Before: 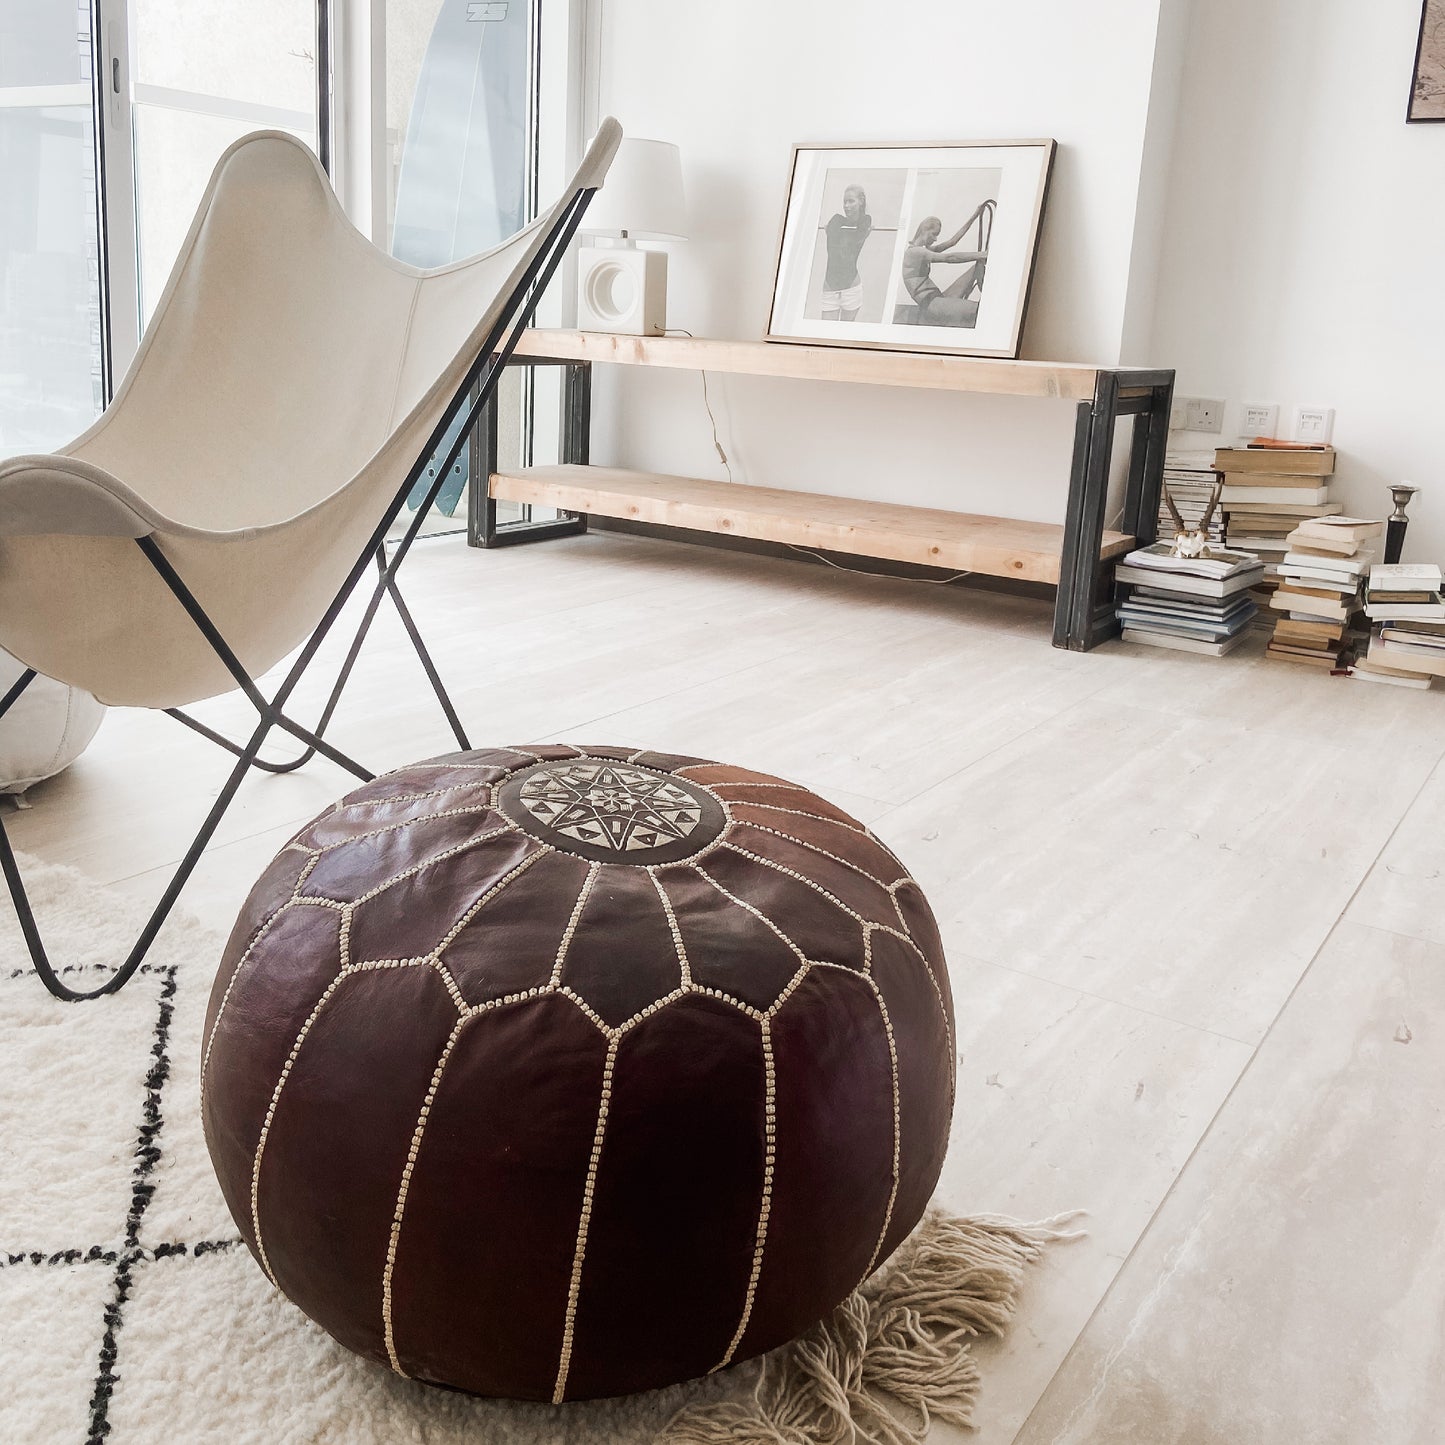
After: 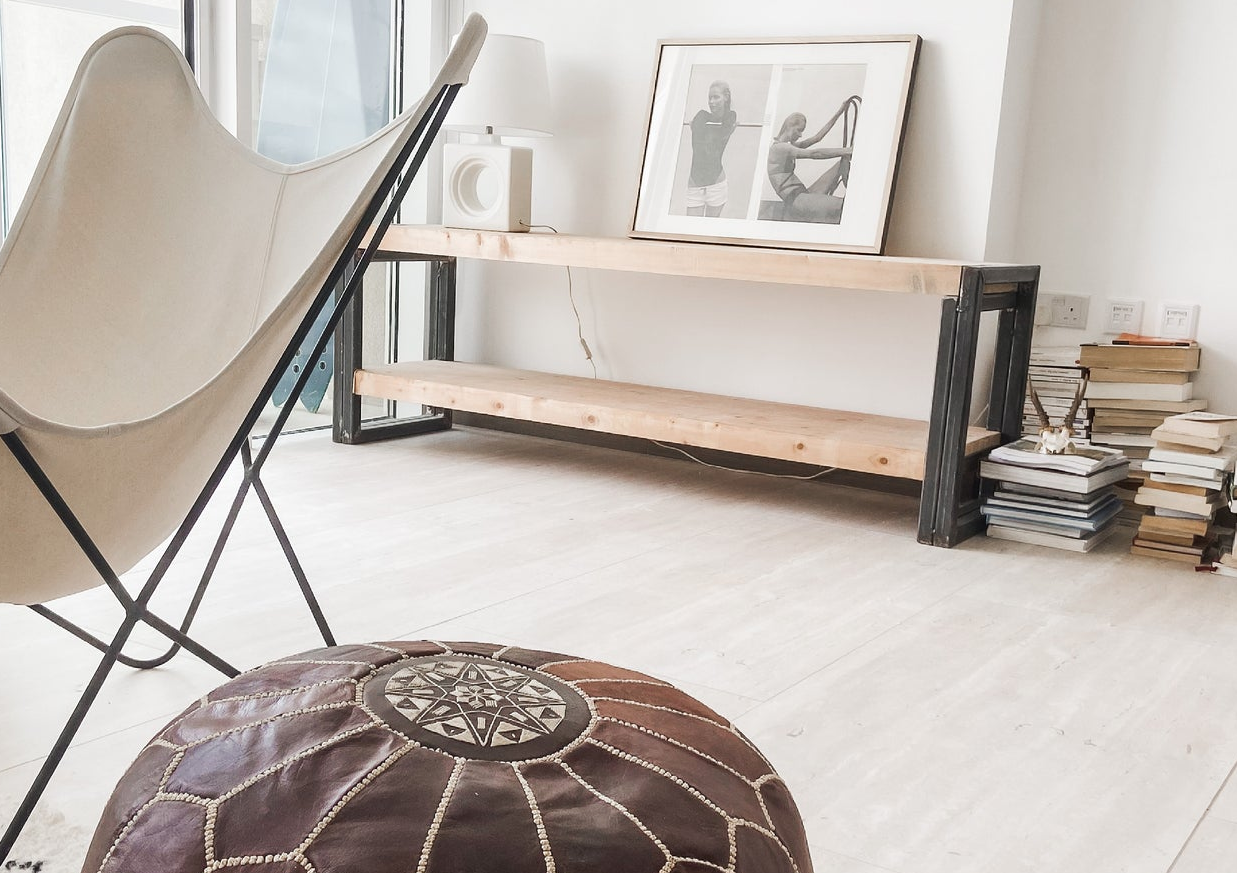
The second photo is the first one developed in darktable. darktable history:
white balance: emerald 1
crop and rotate: left 9.345%, top 7.22%, right 4.982%, bottom 32.331%
exposure: exposure 0.014 EV, compensate highlight preservation false
